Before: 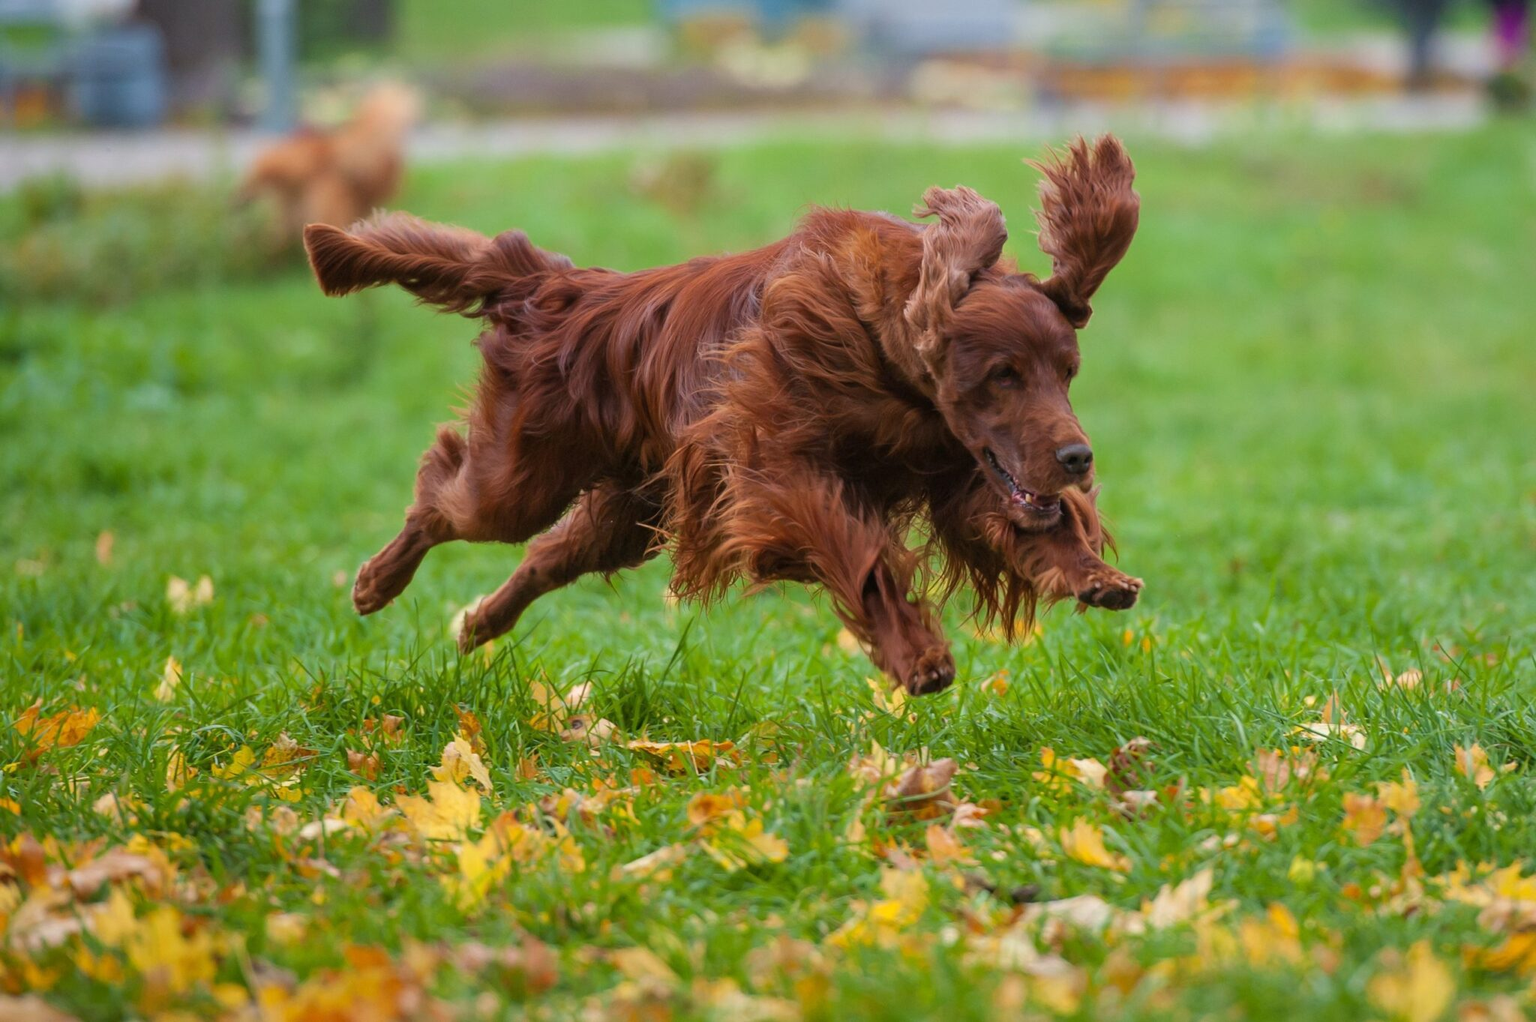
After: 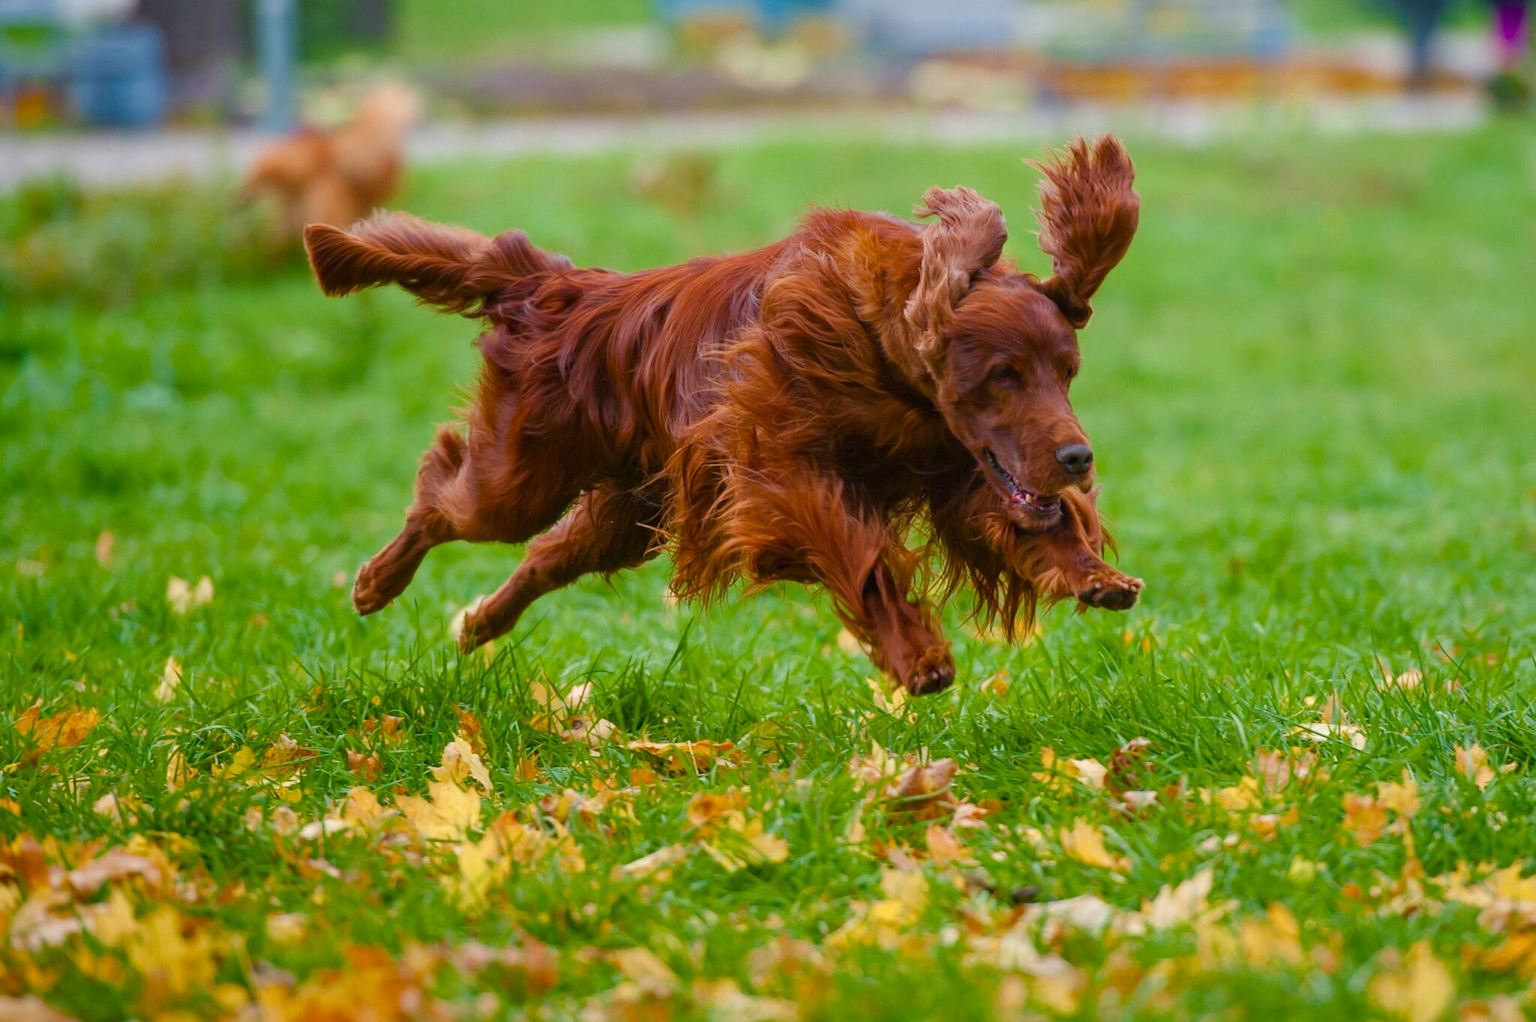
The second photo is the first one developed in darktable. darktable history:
color balance rgb: shadows lift › chroma 3.152%, shadows lift › hue 243.03°, linear chroma grading › shadows -2.254%, linear chroma grading › highlights -14.32%, linear chroma grading › global chroma -9.963%, linear chroma grading › mid-tones -10.366%, perceptual saturation grading › global saturation 0.113%, perceptual saturation grading › highlights -17.538%, perceptual saturation grading › mid-tones 33.599%, perceptual saturation grading › shadows 50.38%, global vibrance 45.598%
